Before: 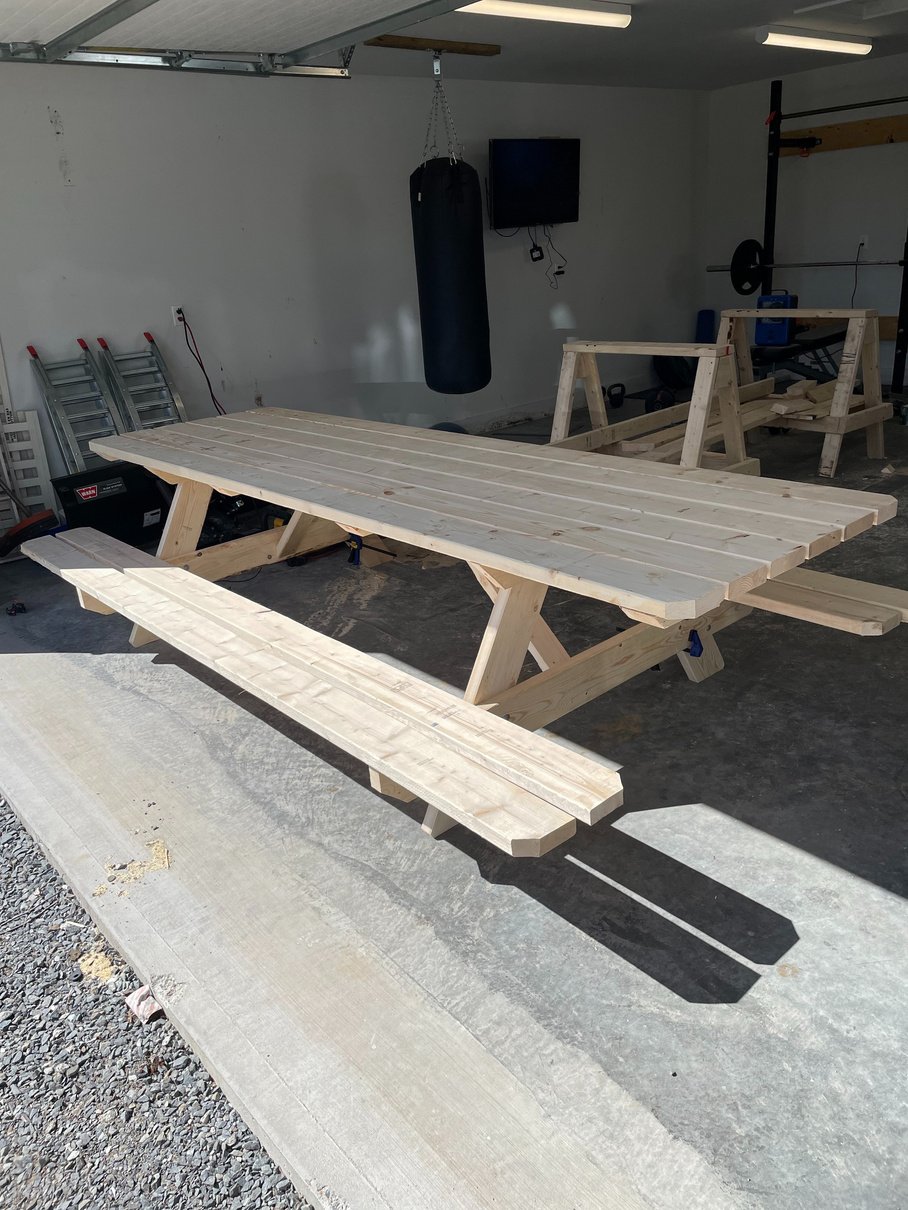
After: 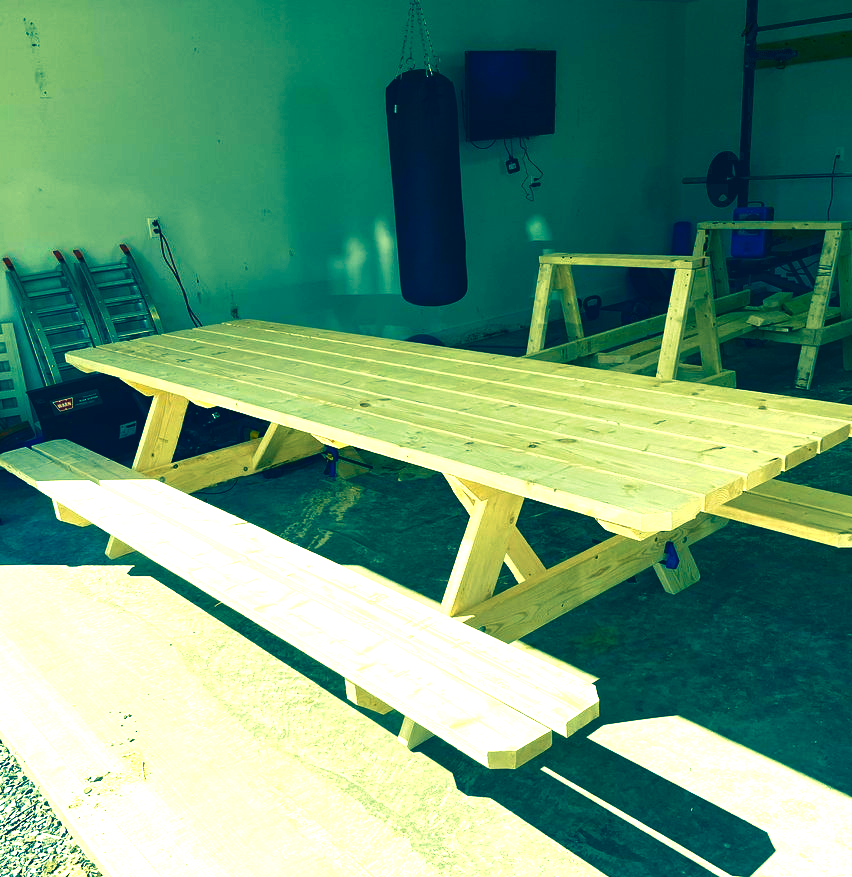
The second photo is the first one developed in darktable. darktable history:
crop: left 2.737%, top 7.287%, right 3.421%, bottom 20.179%
exposure: black level correction 0, exposure 1.5 EV, compensate highlight preservation false
contrast brightness saturation: brightness -0.25, saturation 0.2
velvia: strength 45%
color correction: highlights a* -15.58, highlights b* 40, shadows a* -40, shadows b* -26.18
